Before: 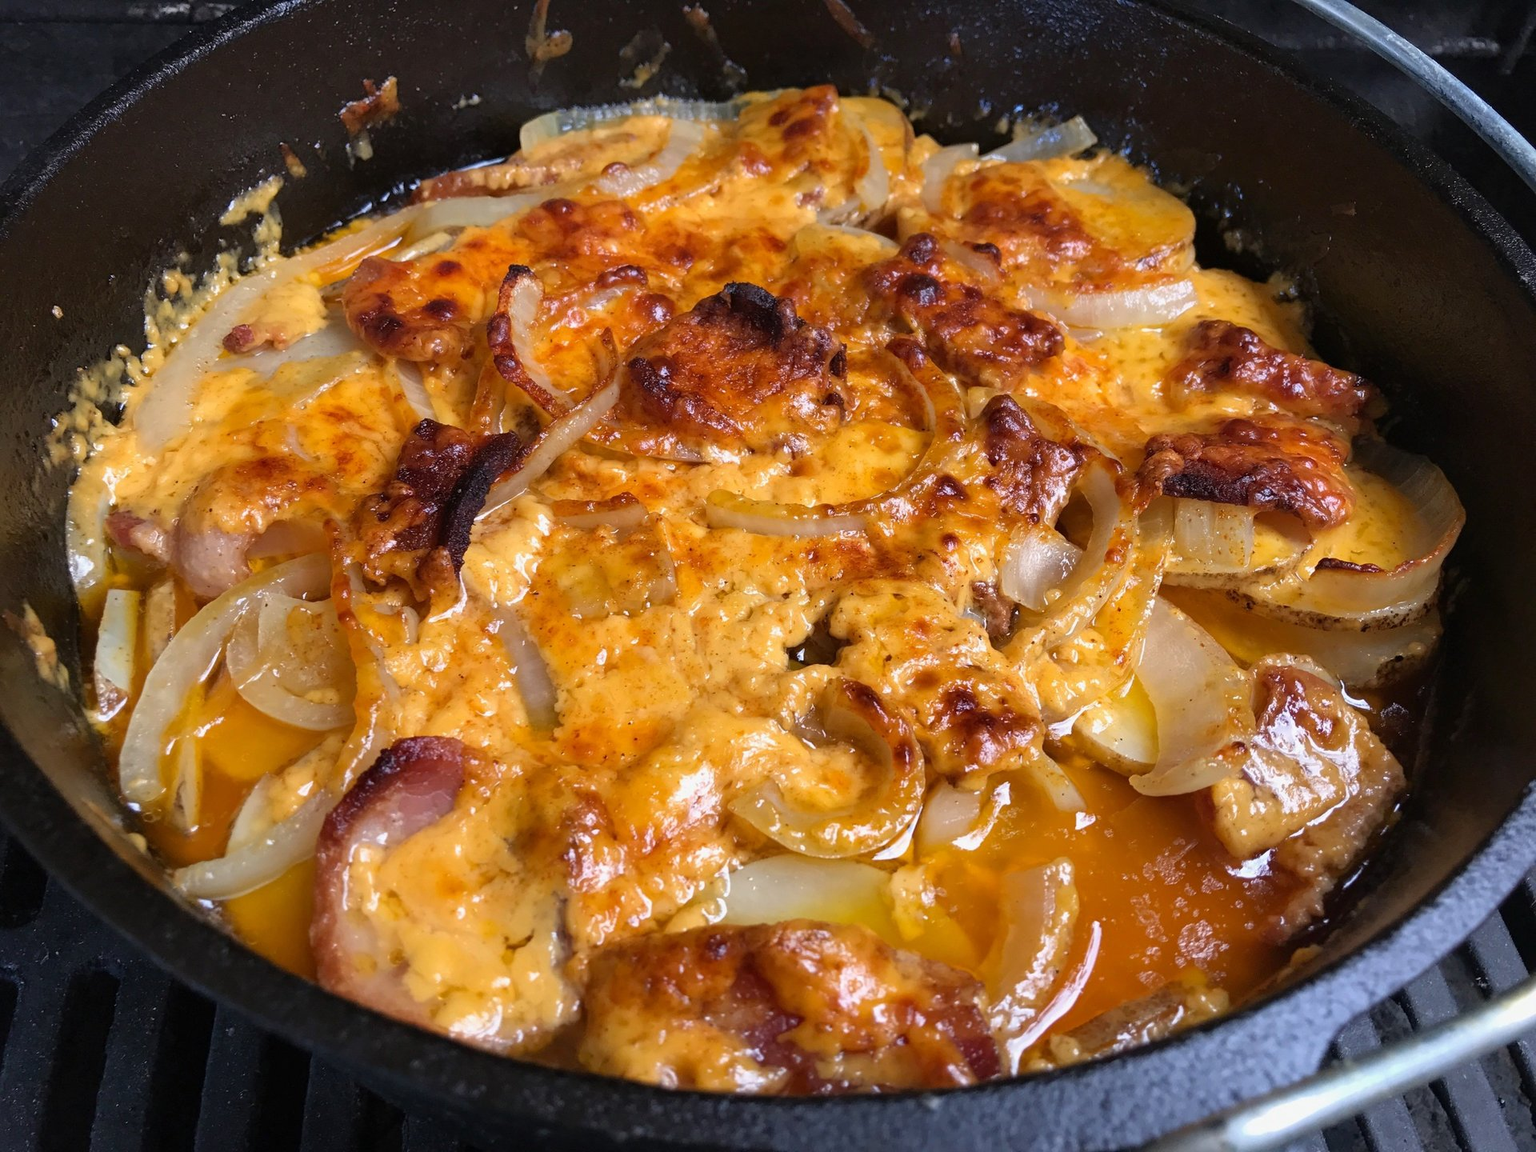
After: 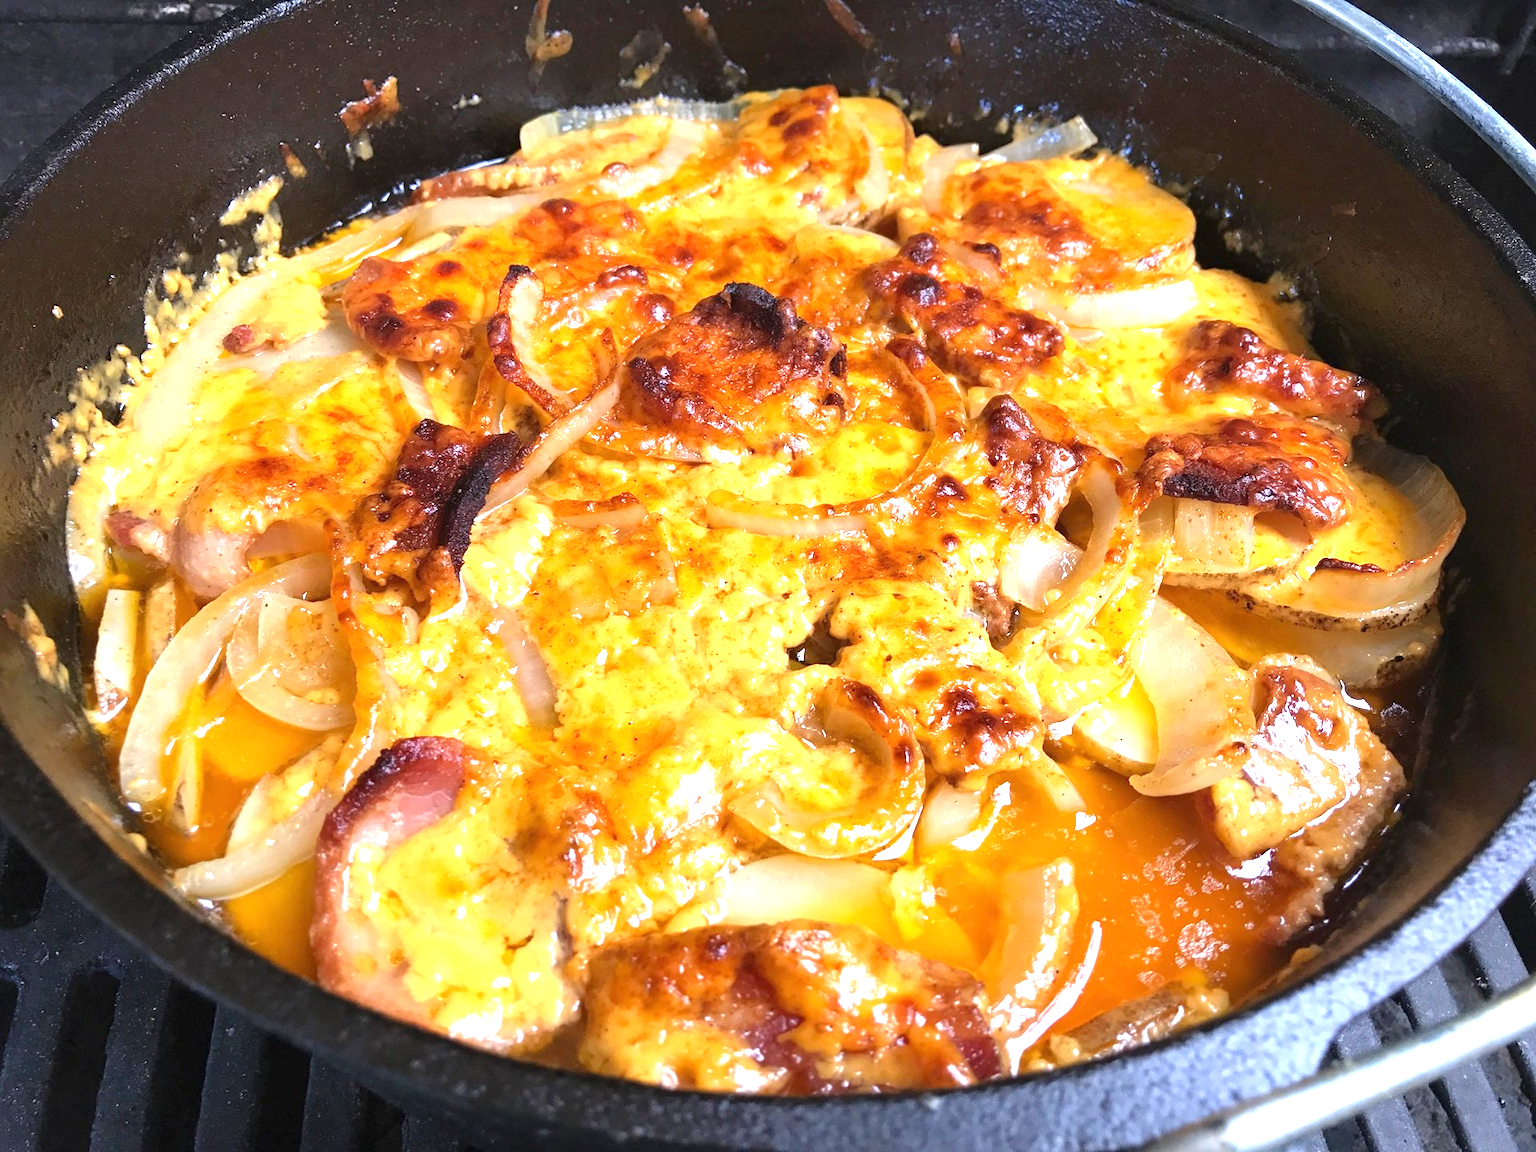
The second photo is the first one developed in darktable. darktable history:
exposure: black level correction 0, exposure 1.343 EV, compensate highlight preservation false
